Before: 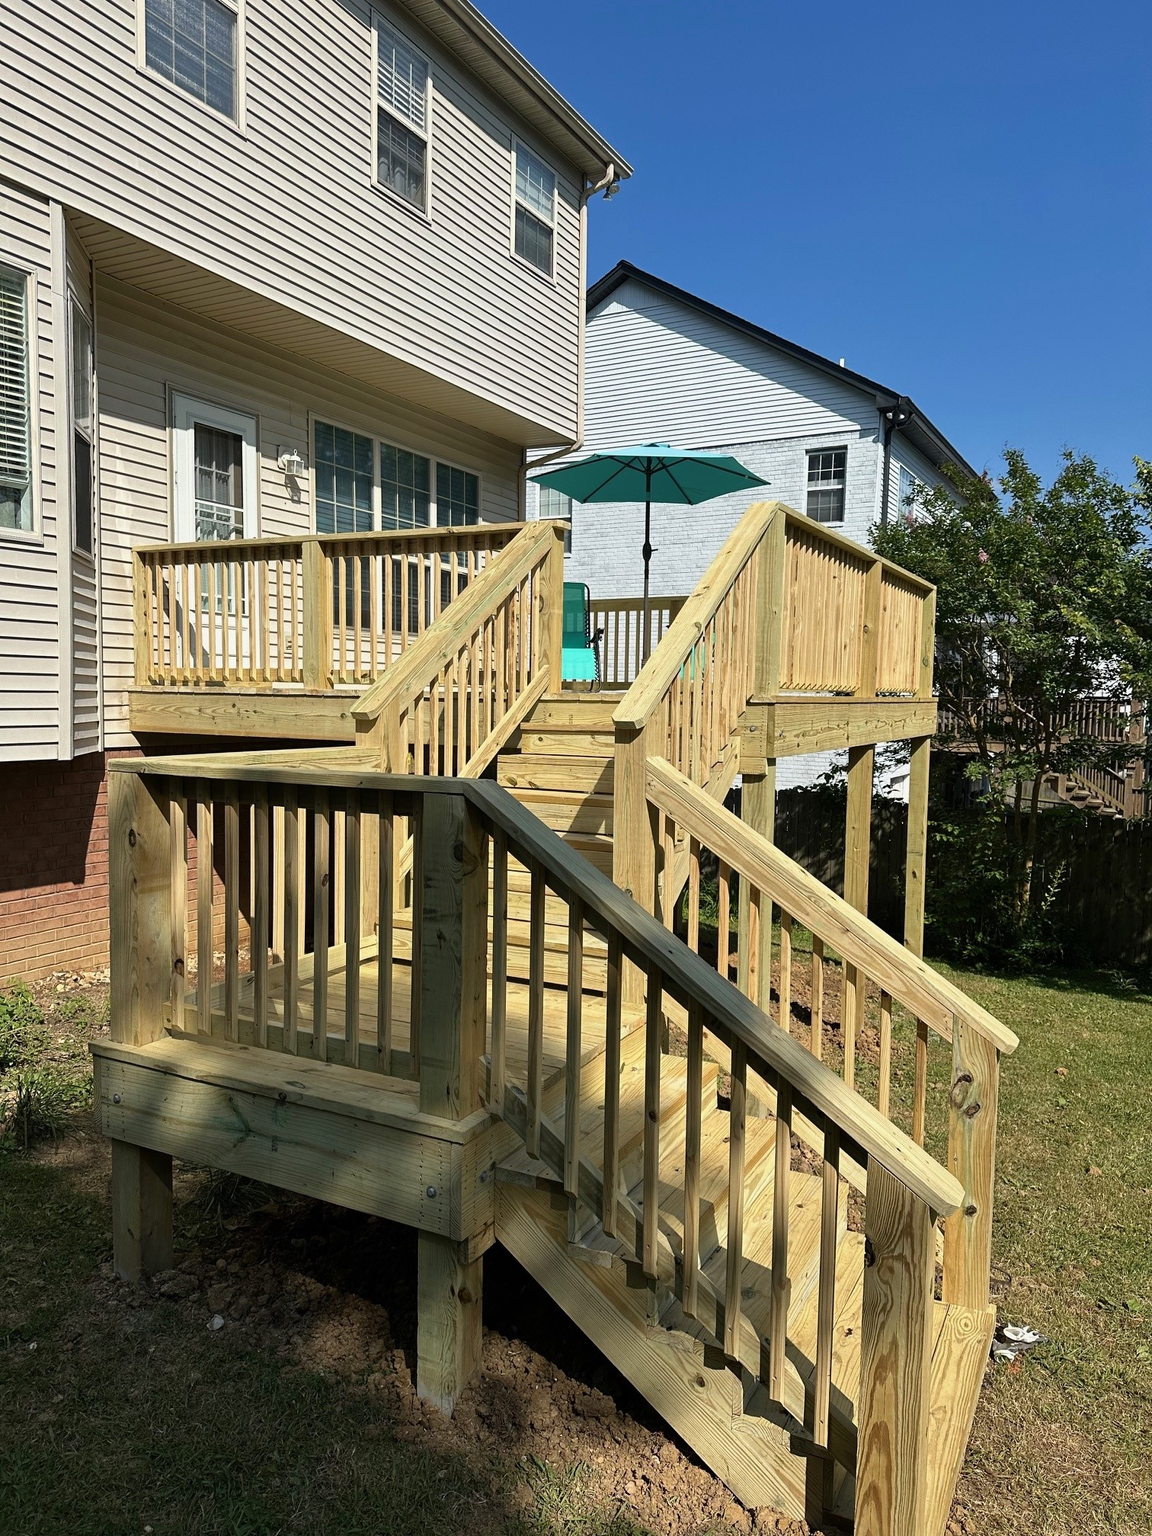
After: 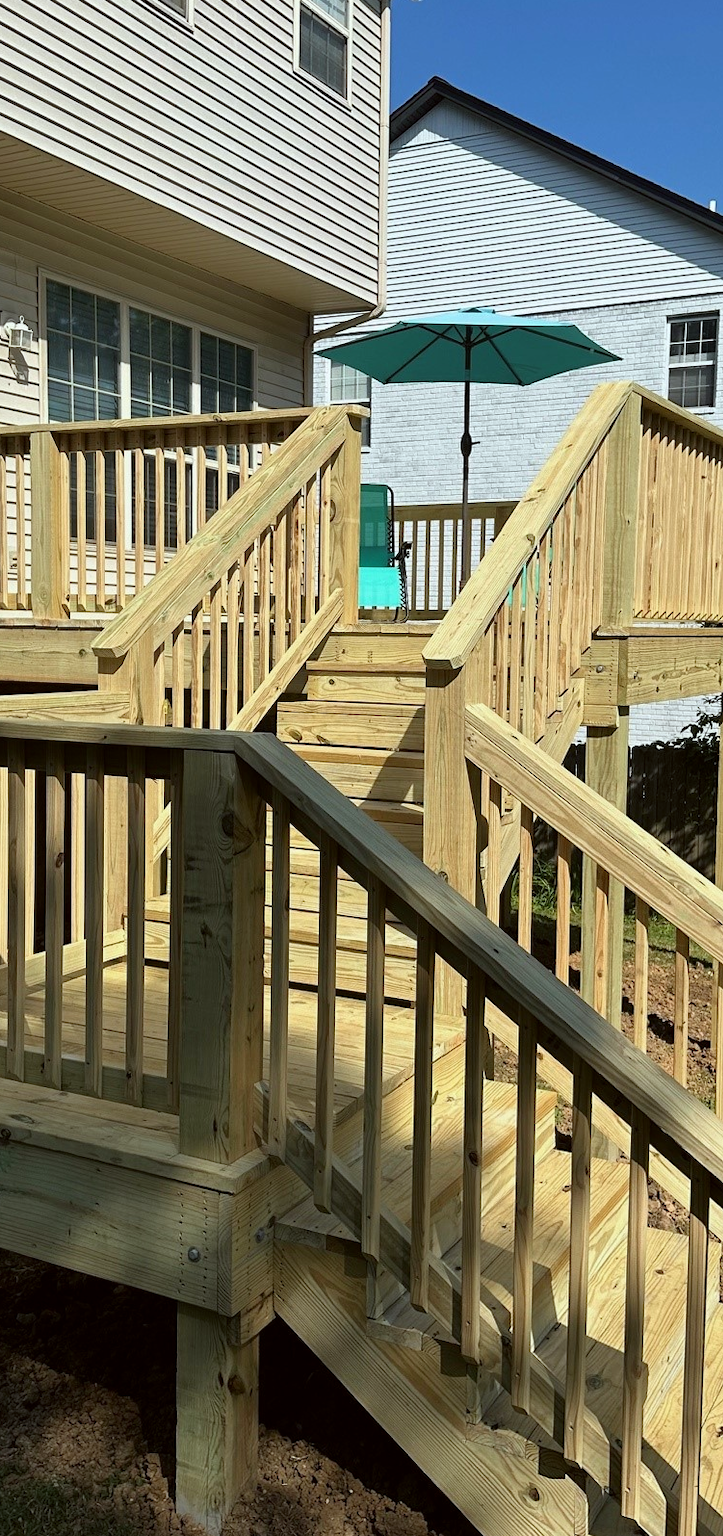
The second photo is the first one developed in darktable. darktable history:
color correction: highlights a* -2.74, highlights b* -2.27, shadows a* 1.98, shadows b* 2.84
crop and rotate: angle 0.02°, left 24.194%, top 13.024%, right 26.084%, bottom 7.808%
